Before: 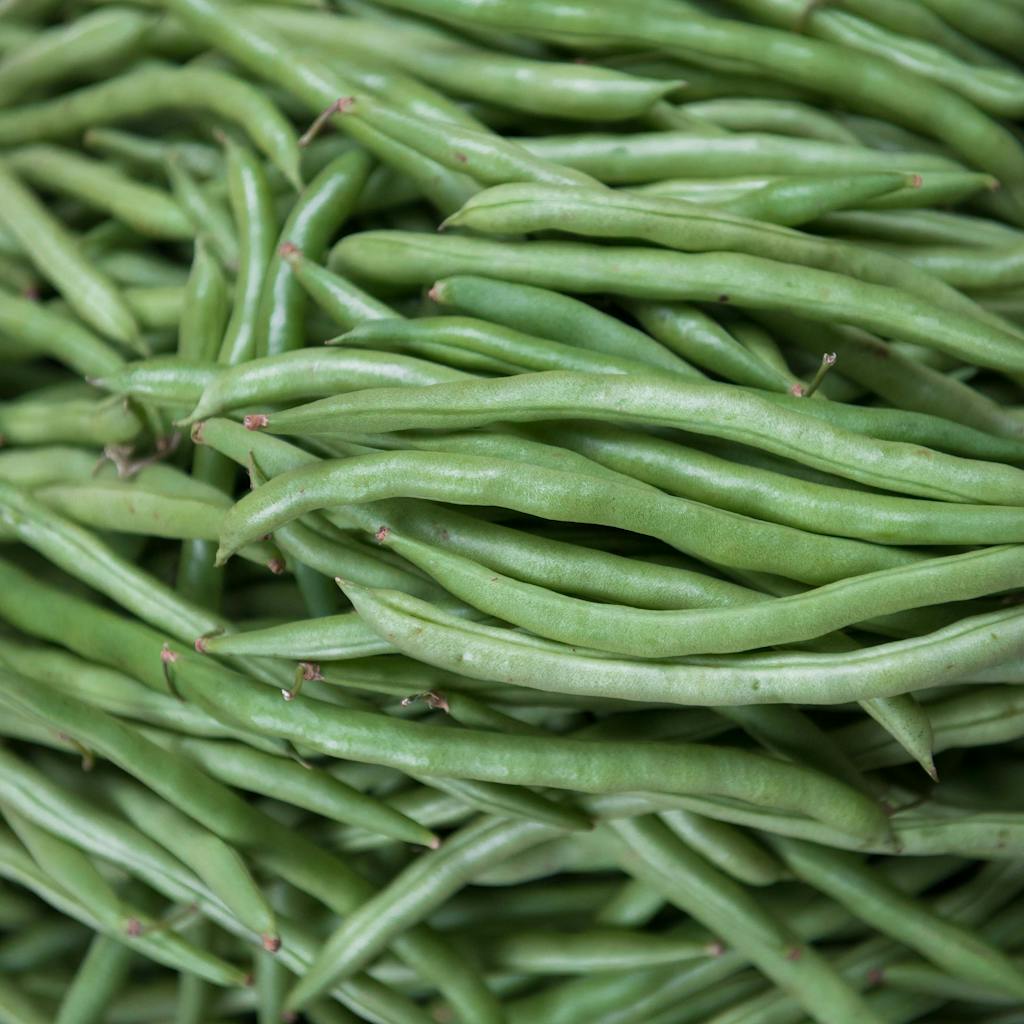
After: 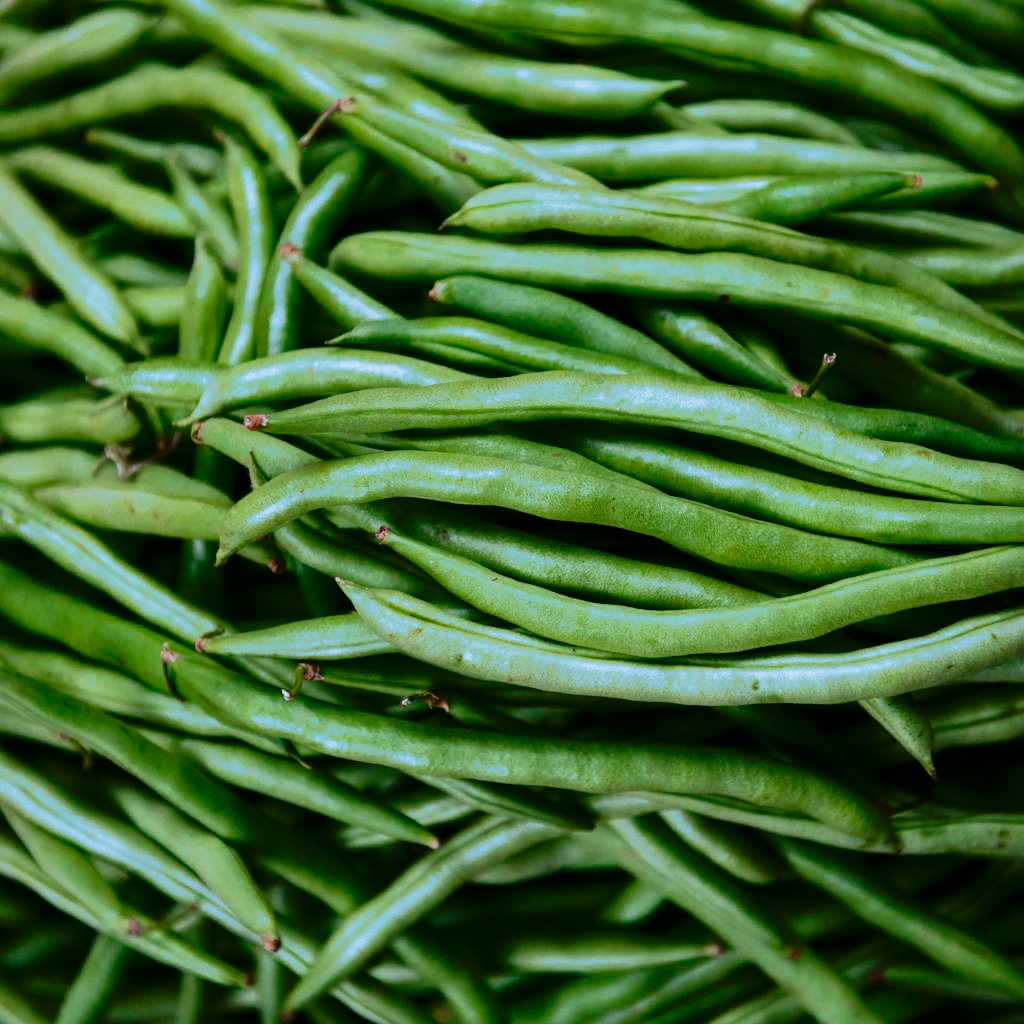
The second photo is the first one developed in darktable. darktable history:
contrast brightness saturation: contrast 0.21, brightness -0.11, saturation 0.21
base curve: curves: ch0 [(0, 0) (0.073, 0.04) (0.157, 0.139) (0.492, 0.492) (0.758, 0.758) (1, 1)], preserve colors none
split-toning: shadows › hue 351.18°, shadows › saturation 0.86, highlights › hue 218.82°, highlights › saturation 0.73, balance -19.167
